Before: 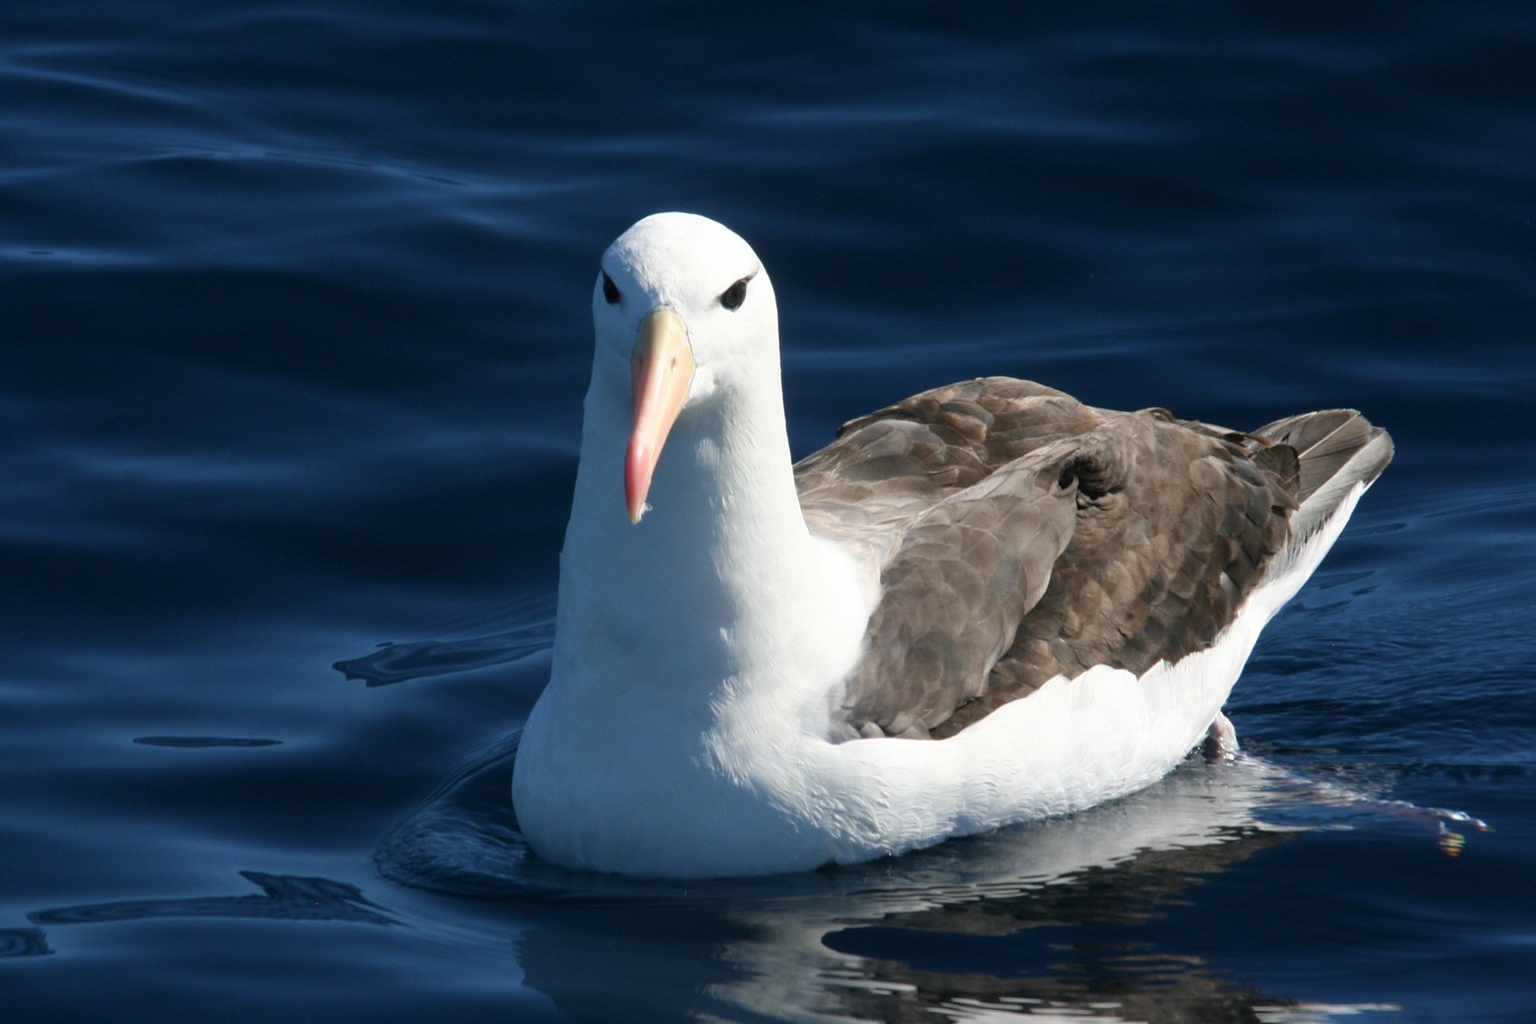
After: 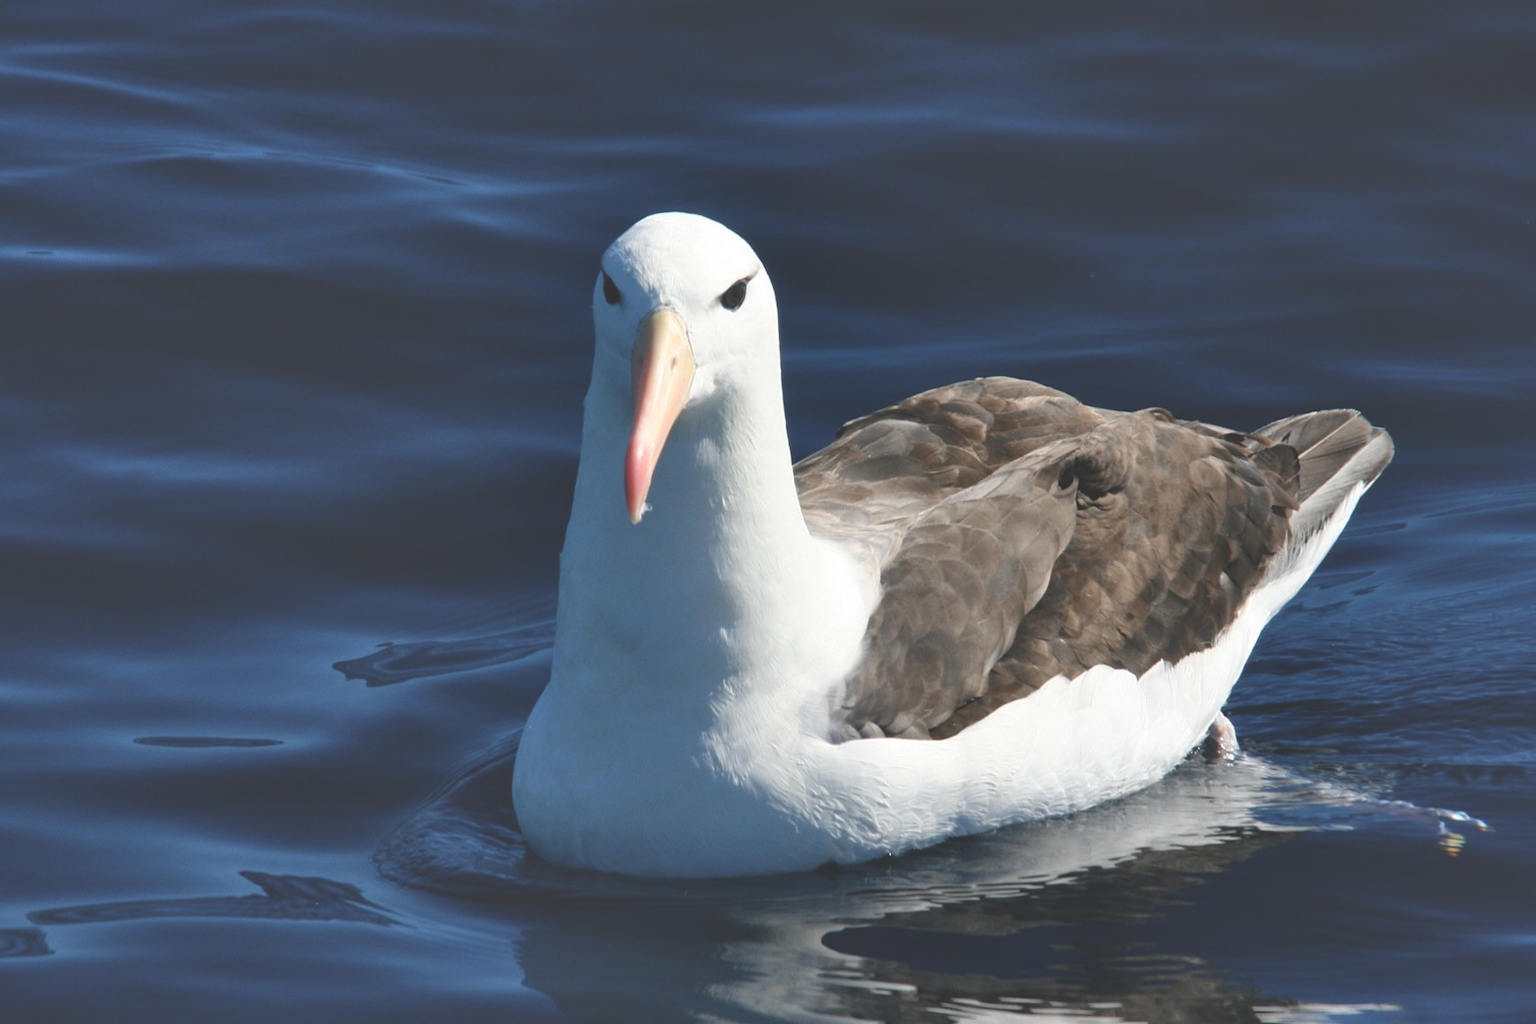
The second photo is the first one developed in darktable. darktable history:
exposure: black level correction -0.03, compensate highlight preservation false
shadows and highlights: highlights color adjustment 0%, soften with gaussian
